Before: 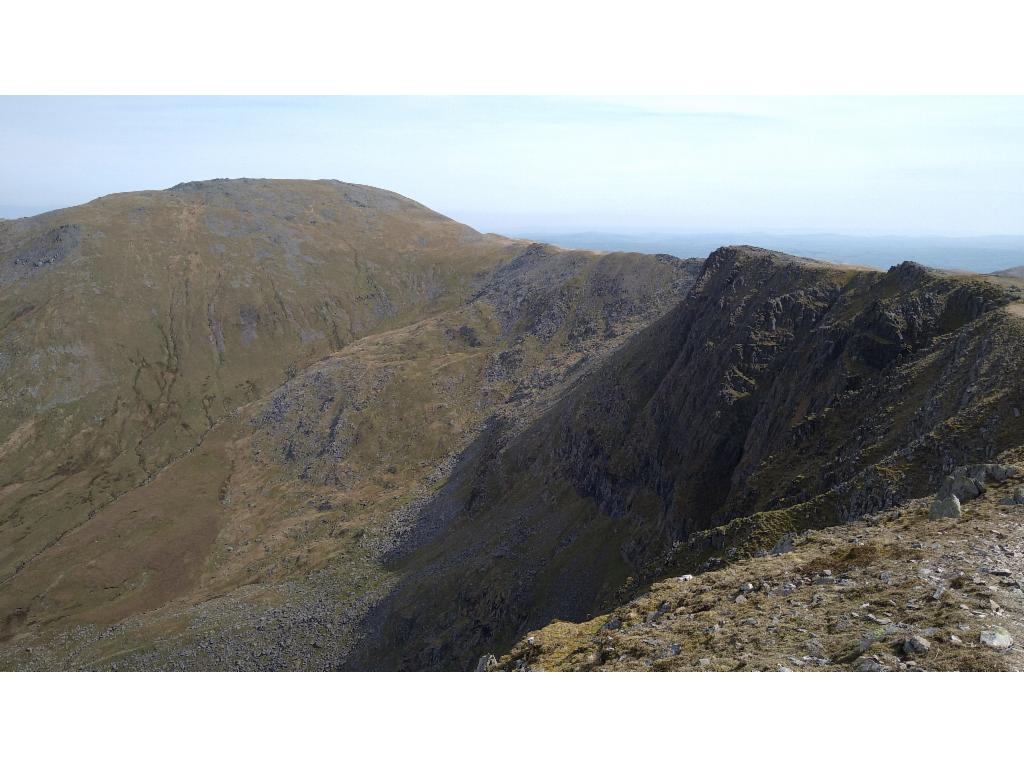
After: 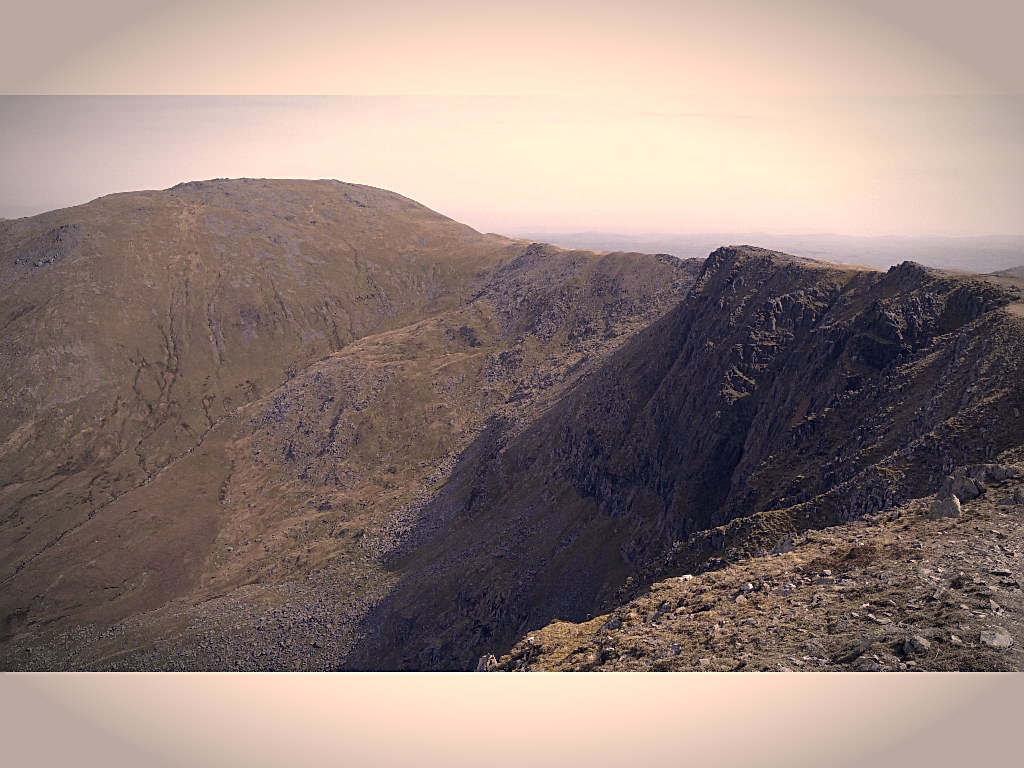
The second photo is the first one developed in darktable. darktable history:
color correction: highlights a* 19.75, highlights b* 27.59, shadows a* 3.39, shadows b* -16.7, saturation 0.715
sharpen: on, module defaults
vignetting: fall-off start 79.31%, brightness -0.575, width/height ratio 1.327
